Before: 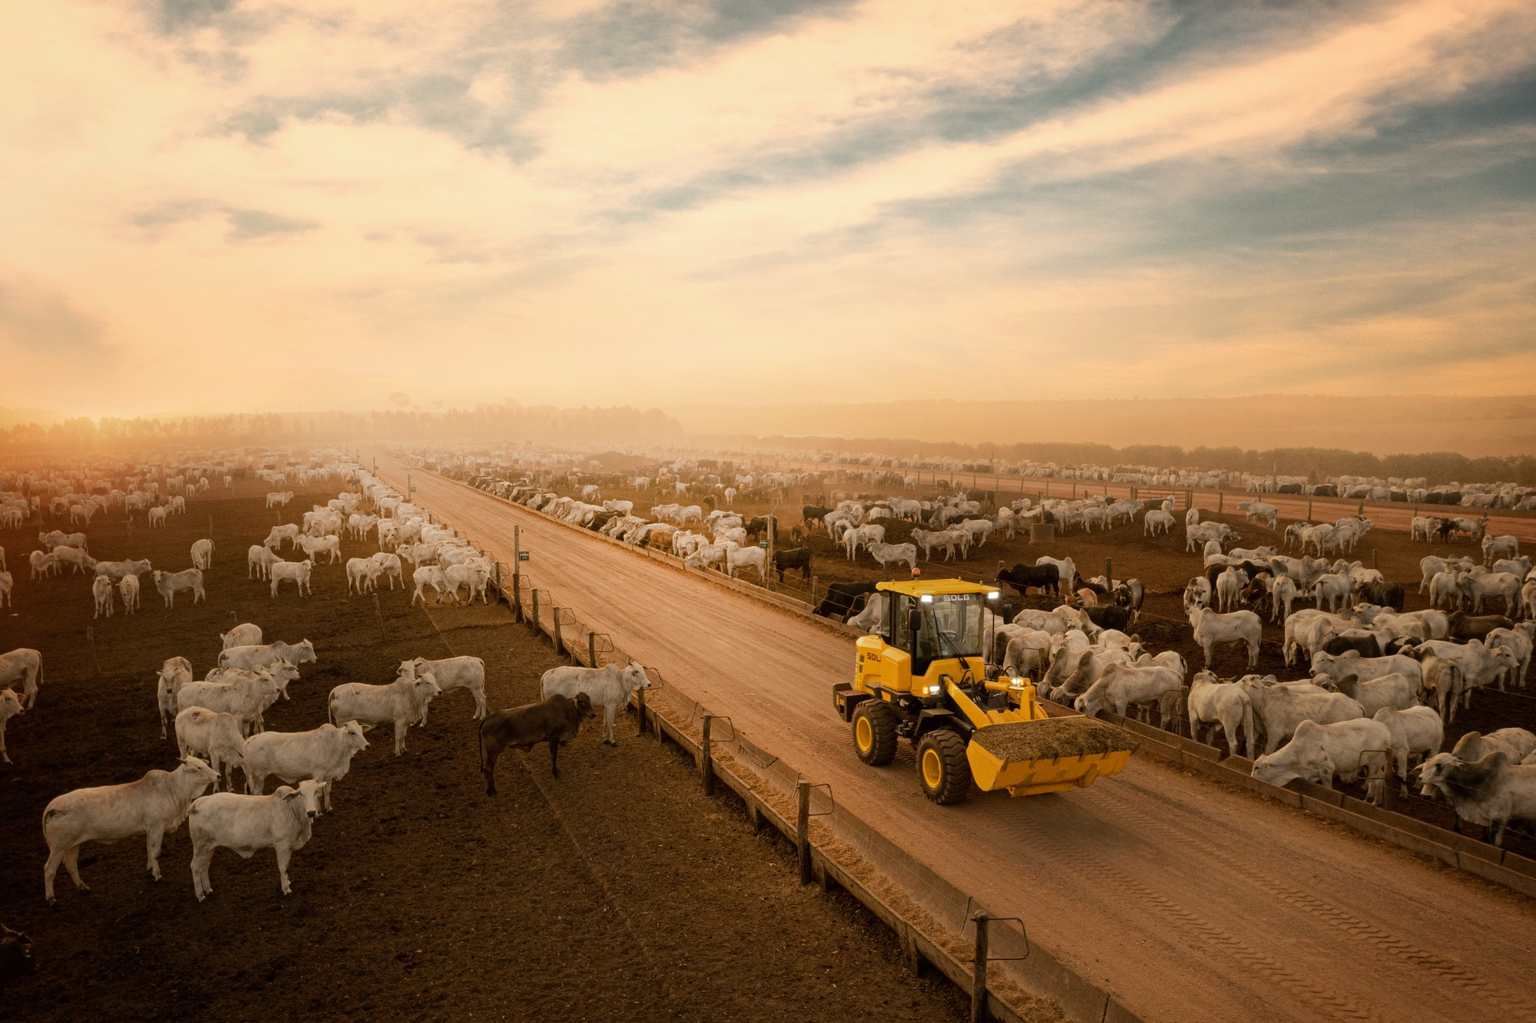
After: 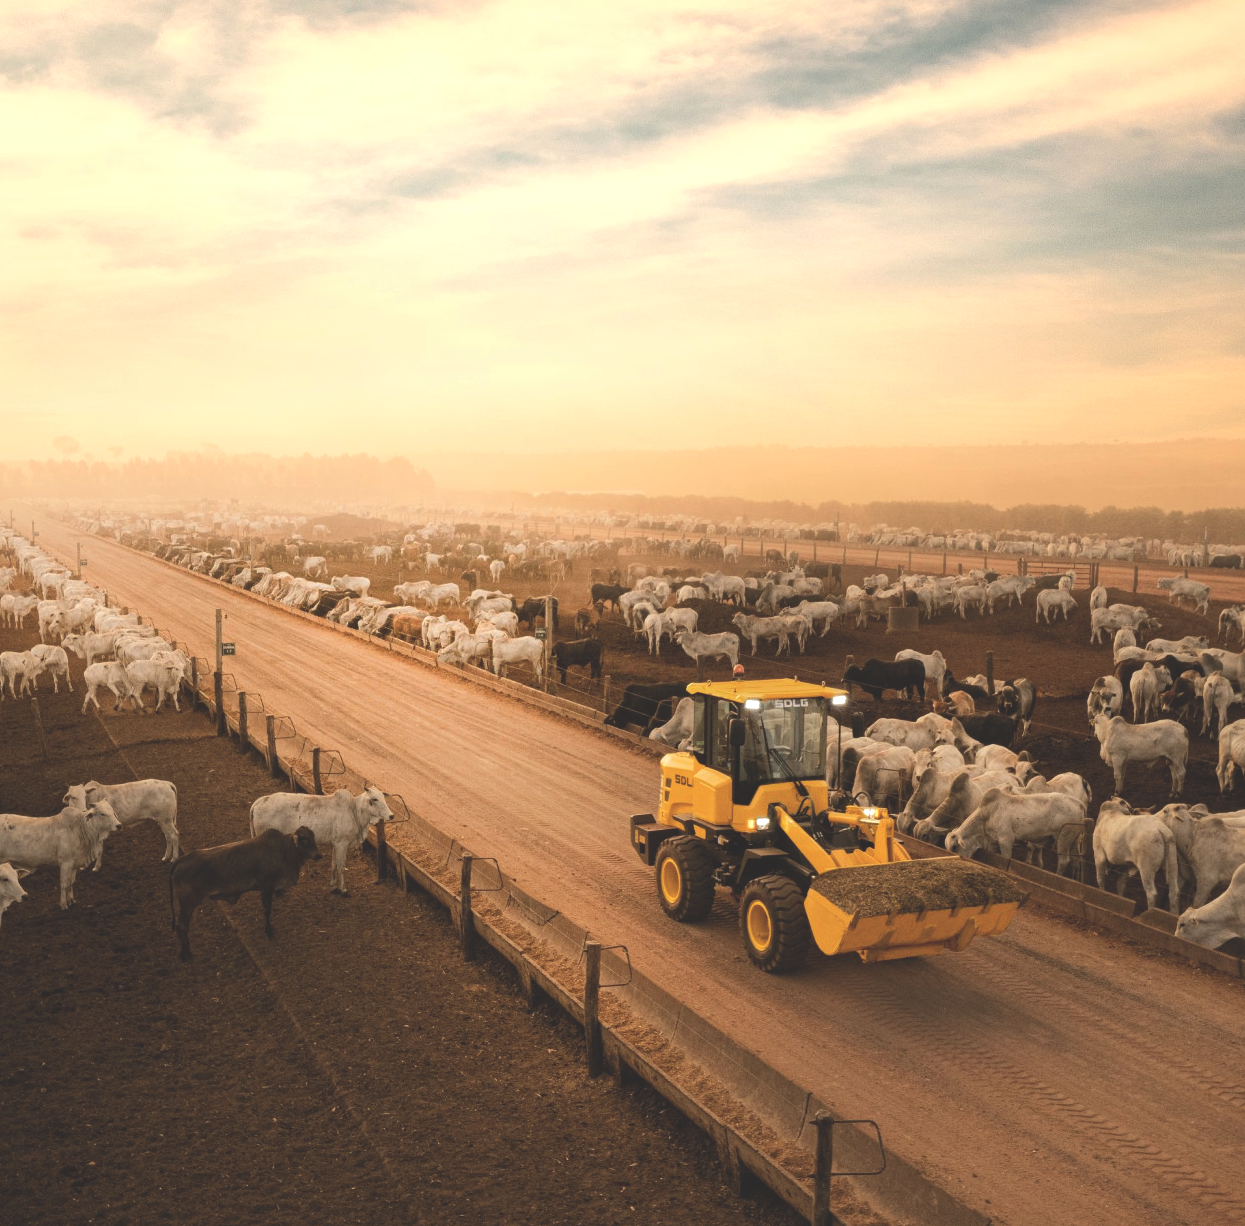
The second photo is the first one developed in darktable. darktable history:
tone equalizer: -8 EV -0.42 EV, -7 EV -0.423 EV, -6 EV -0.359 EV, -5 EV -0.196 EV, -3 EV 0.243 EV, -2 EV 0.331 EV, -1 EV 0.371 EV, +0 EV 0.409 EV, edges refinement/feathering 500, mask exposure compensation -1.57 EV, preserve details no
exposure: black level correction -0.03, compensate highlight preservation false
crop and rotate: left 22.725%, top 5.635%, right 14.984%, bottom 2.257%
